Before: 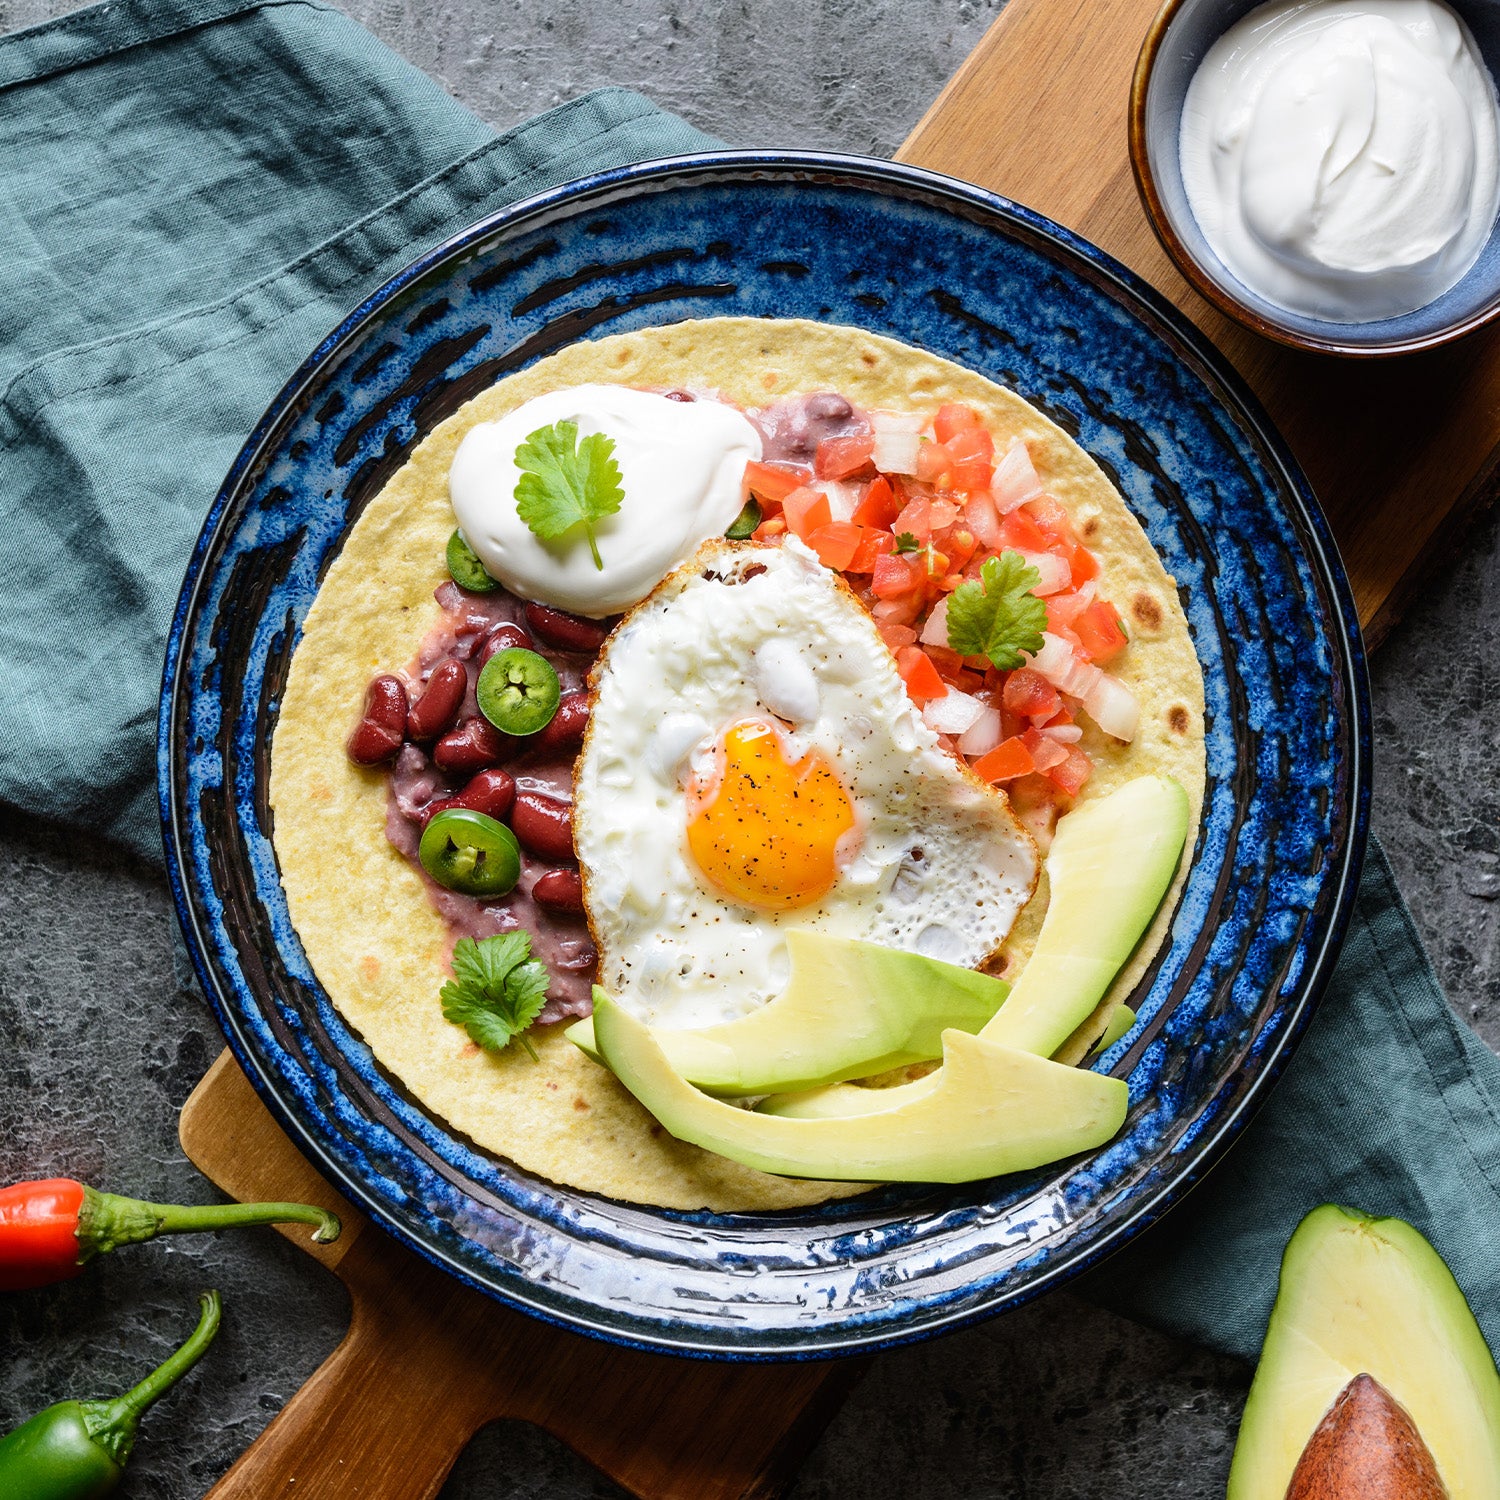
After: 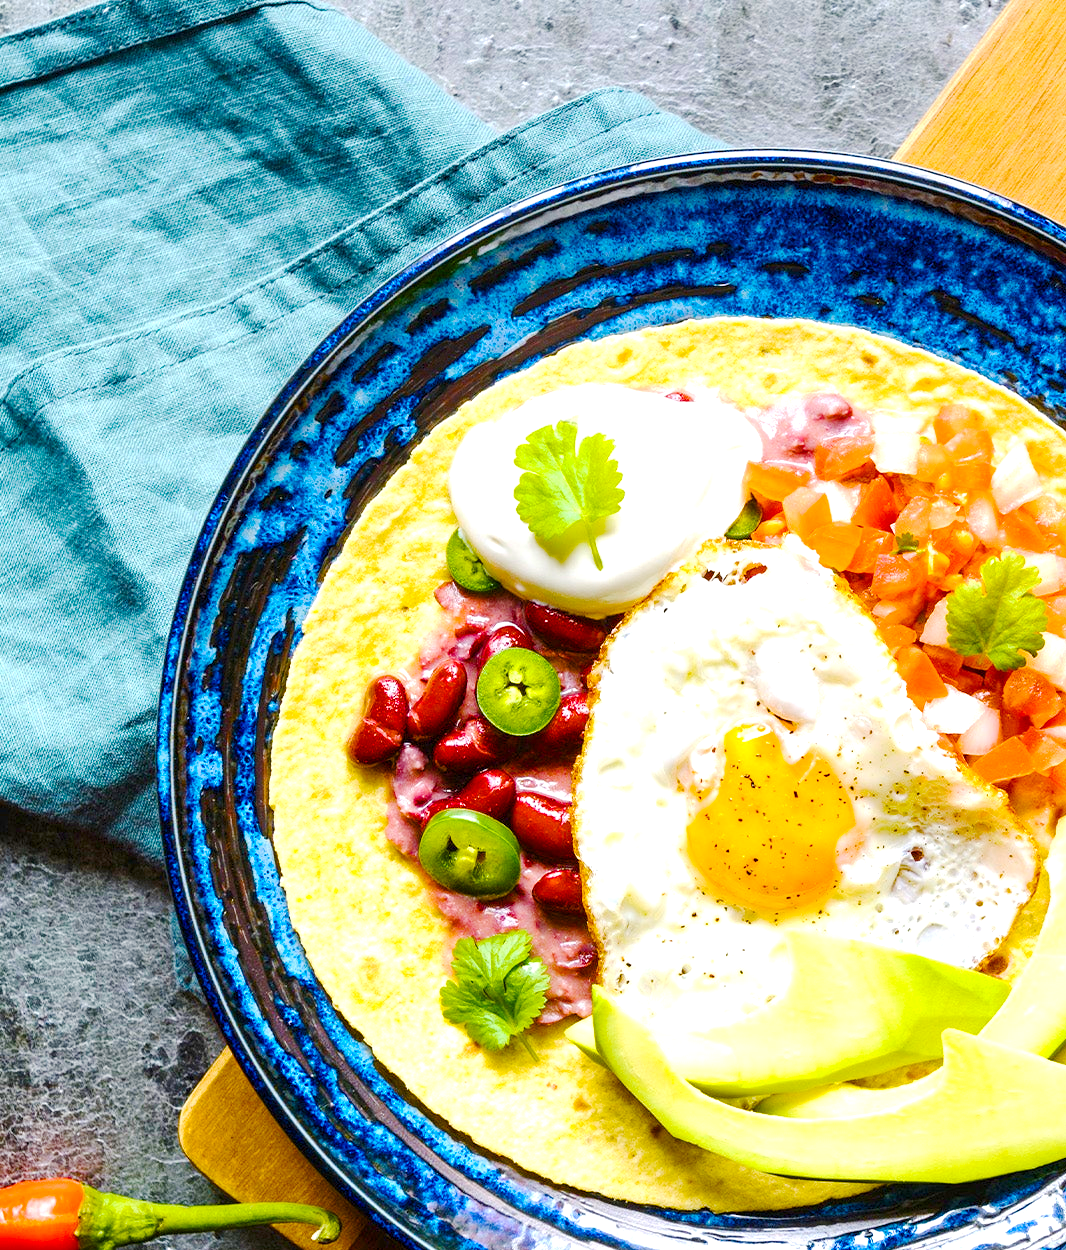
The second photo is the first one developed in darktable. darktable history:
color balance rgb: linear chroma grading › shadows 10%, linear chroma grading › highlights 10%, linear chroma grading › global chroma 15%, linear chroma grading › mid-tones 15%, perceptual saturation grading › global saturation 40%, perceptual saturation grading › highlights -25%, perceptual saturation grading › mid-tones 35%, perceptual saturation grading › shadows 35%, perceptual brilliance grading › global brilliance 11.29%, global vibrance 11.29%
crop: right 28.885%, bottom 16.626%
base curve: curves: ch0 [(0, 0) (0.158, 0.273) (0.879, 0.895) (1, 1)], preserve colors none
exposure: exposure 0.3 EV, compensate highlight preservation false
